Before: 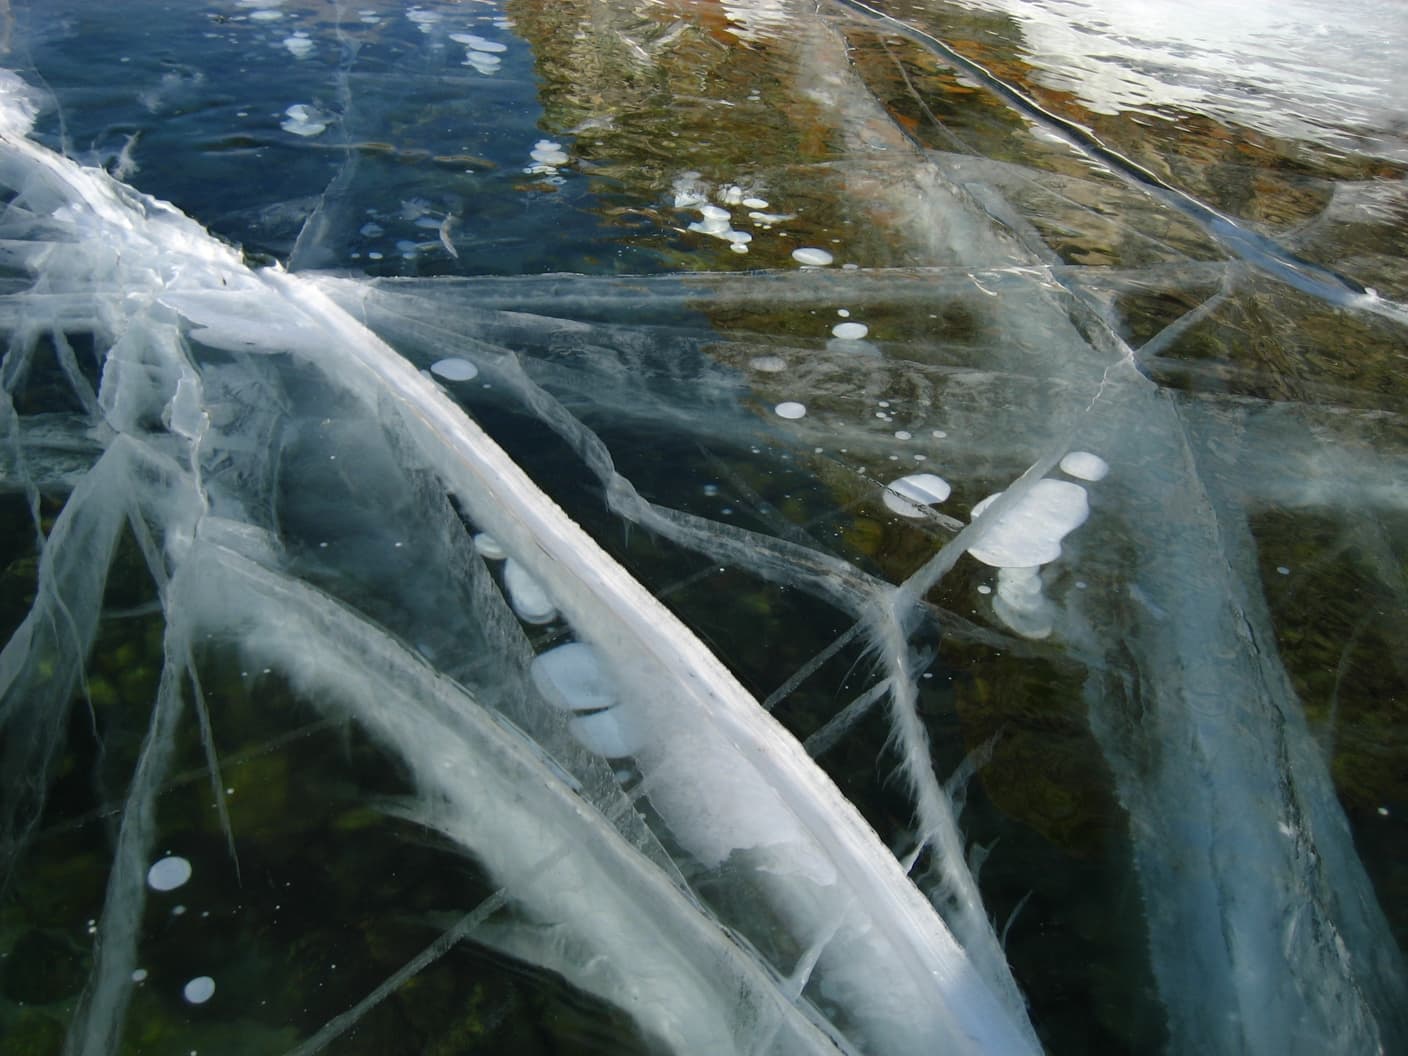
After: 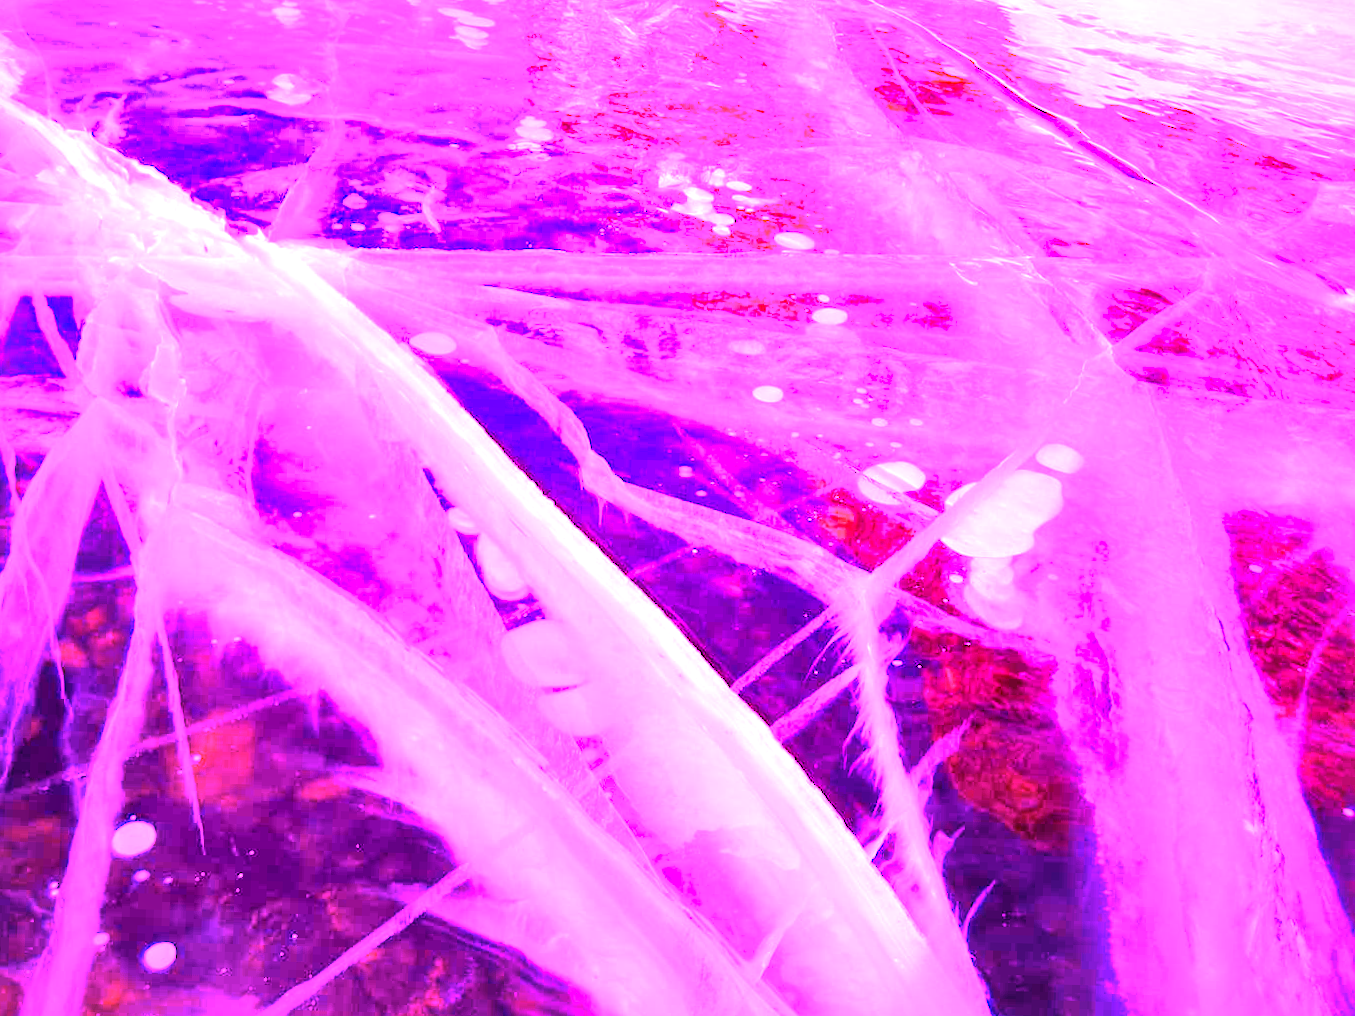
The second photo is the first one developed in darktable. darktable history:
crop and rotate: angle -1.69°
local contrast: mode bilateral grid, contrast 100, coarseness 100, detail 165%, midtone range 0.2
white balance: red 8, blue 8
